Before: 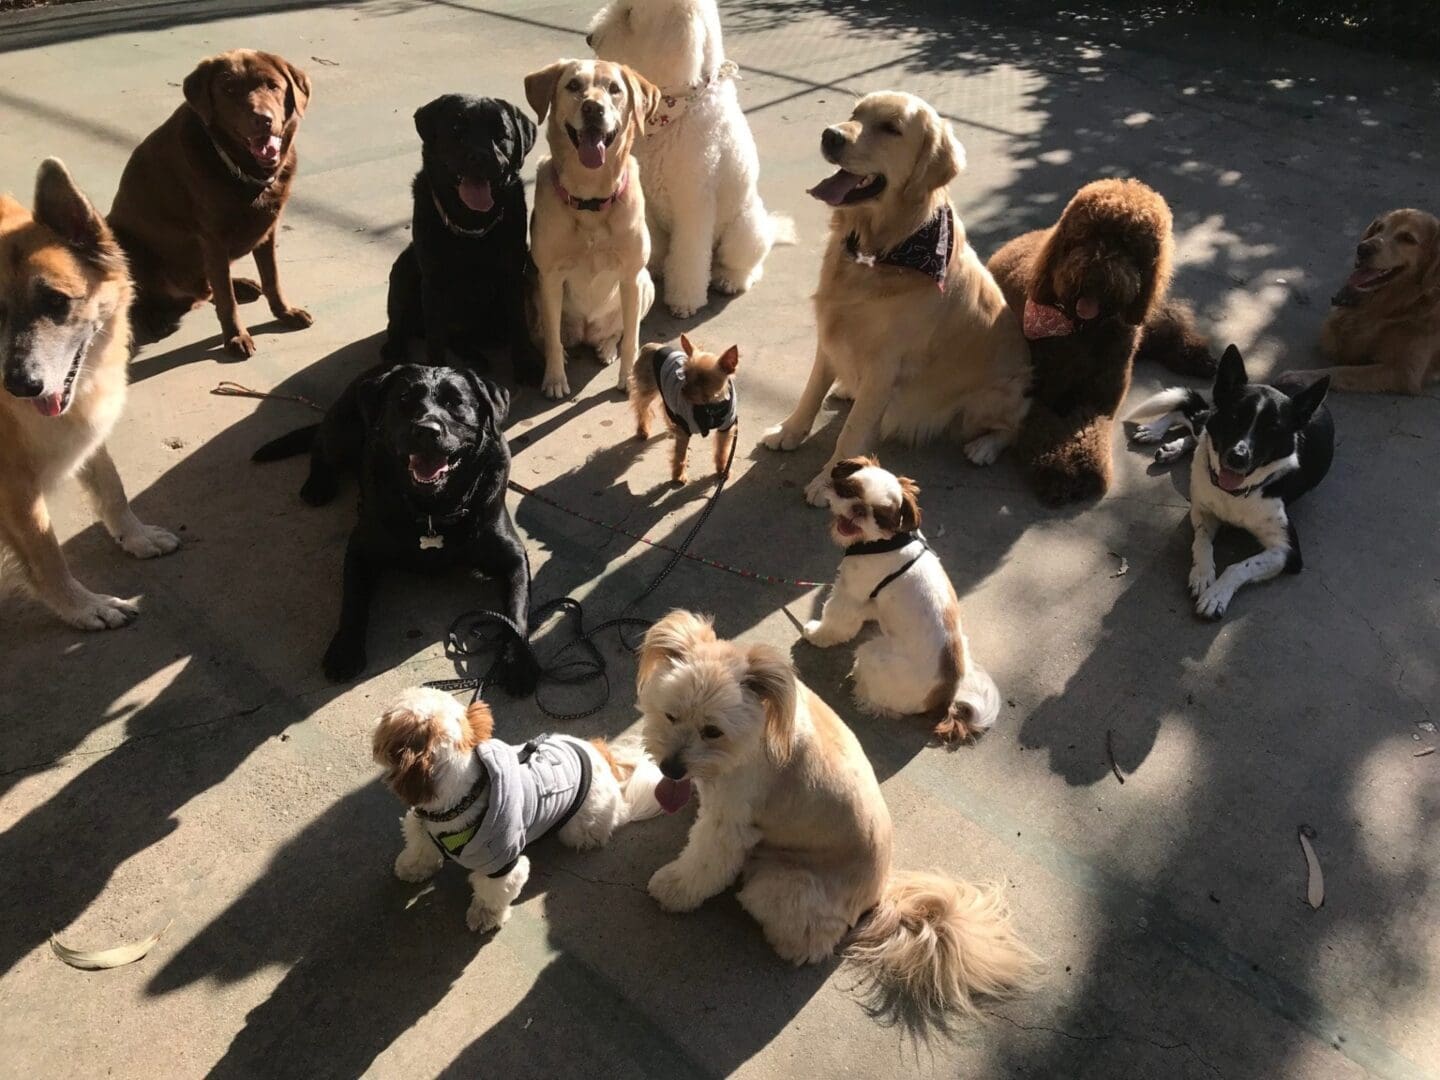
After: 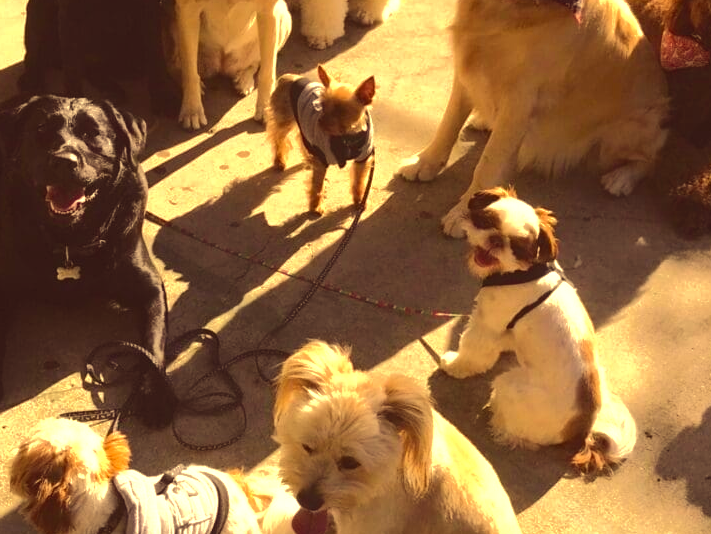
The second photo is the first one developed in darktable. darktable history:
color correction: highlights a* 9.9, highlights b* 39.45, shadows a* 14.46, shadows b* 3.46
exposure: black level correction 0, exposure 0.692 EV, compensate highlight preservation false
tone curve: curves: ch0 [(0, 0) (0.003, 0.08) (0.011, 0.088) (0.025, 0.104) (0.044, 0.122) (0.069, 0.141) (0.1, 0.161) (0.136, 0.181) (0.177, 0.209) (0.224, 0.246) (0.277, 0.293) (0.335, 0.343) (0.399, 0.399) (0.468, 0.464) (0.543, 0.54) (0.623, 0.616) (0.709, 0.694) (0.801, 0.757) (0.898, 0.821) (1, 1)], color space Lab, independent channels, preserve colors none
crop: left 25.248%, top 24.998%, right 25.343%, bottom 25.541%
